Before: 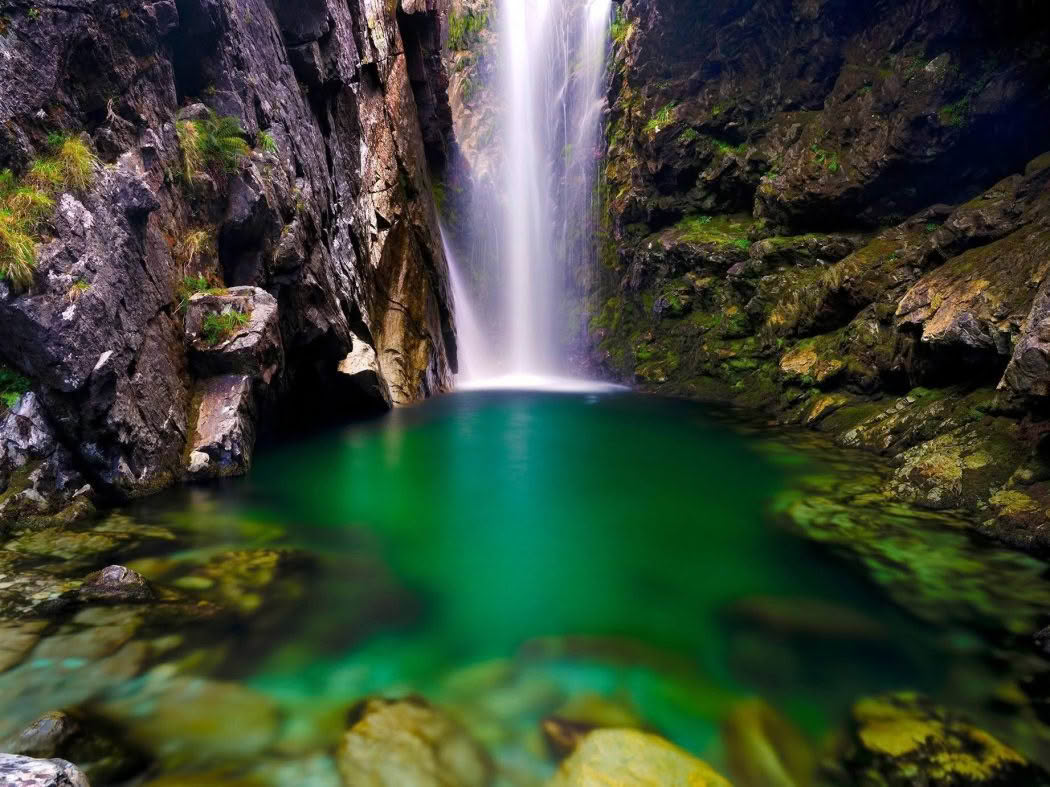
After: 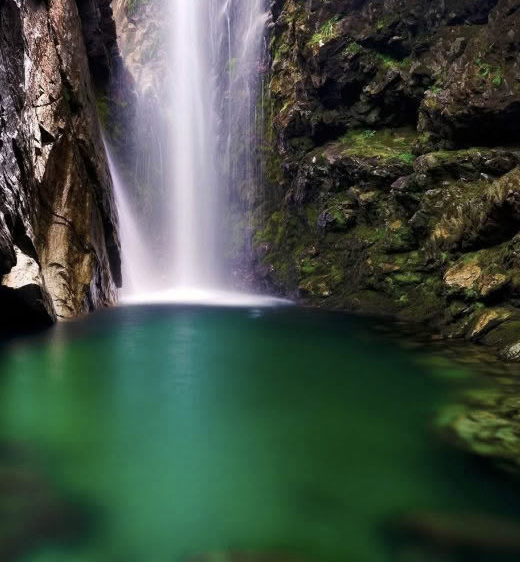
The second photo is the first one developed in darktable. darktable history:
crop: left 32.075%, top 10.976%, right 18.355%, bottom 17.596%
contrast brightness saturation: contrast 0.1, saturation -0.3
